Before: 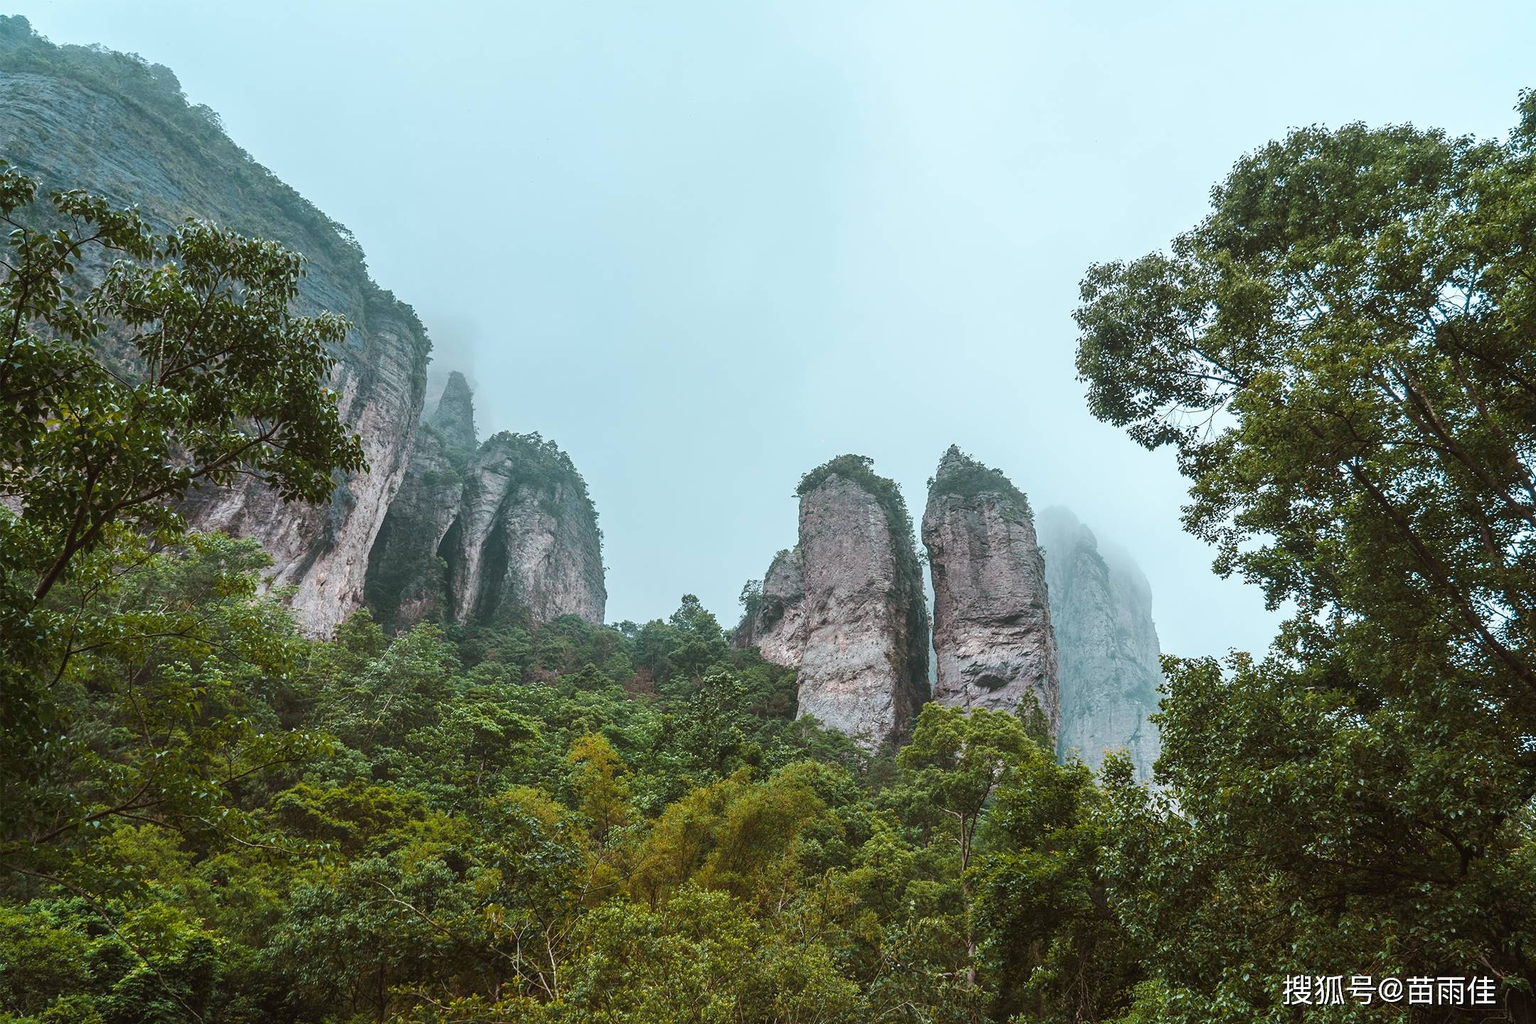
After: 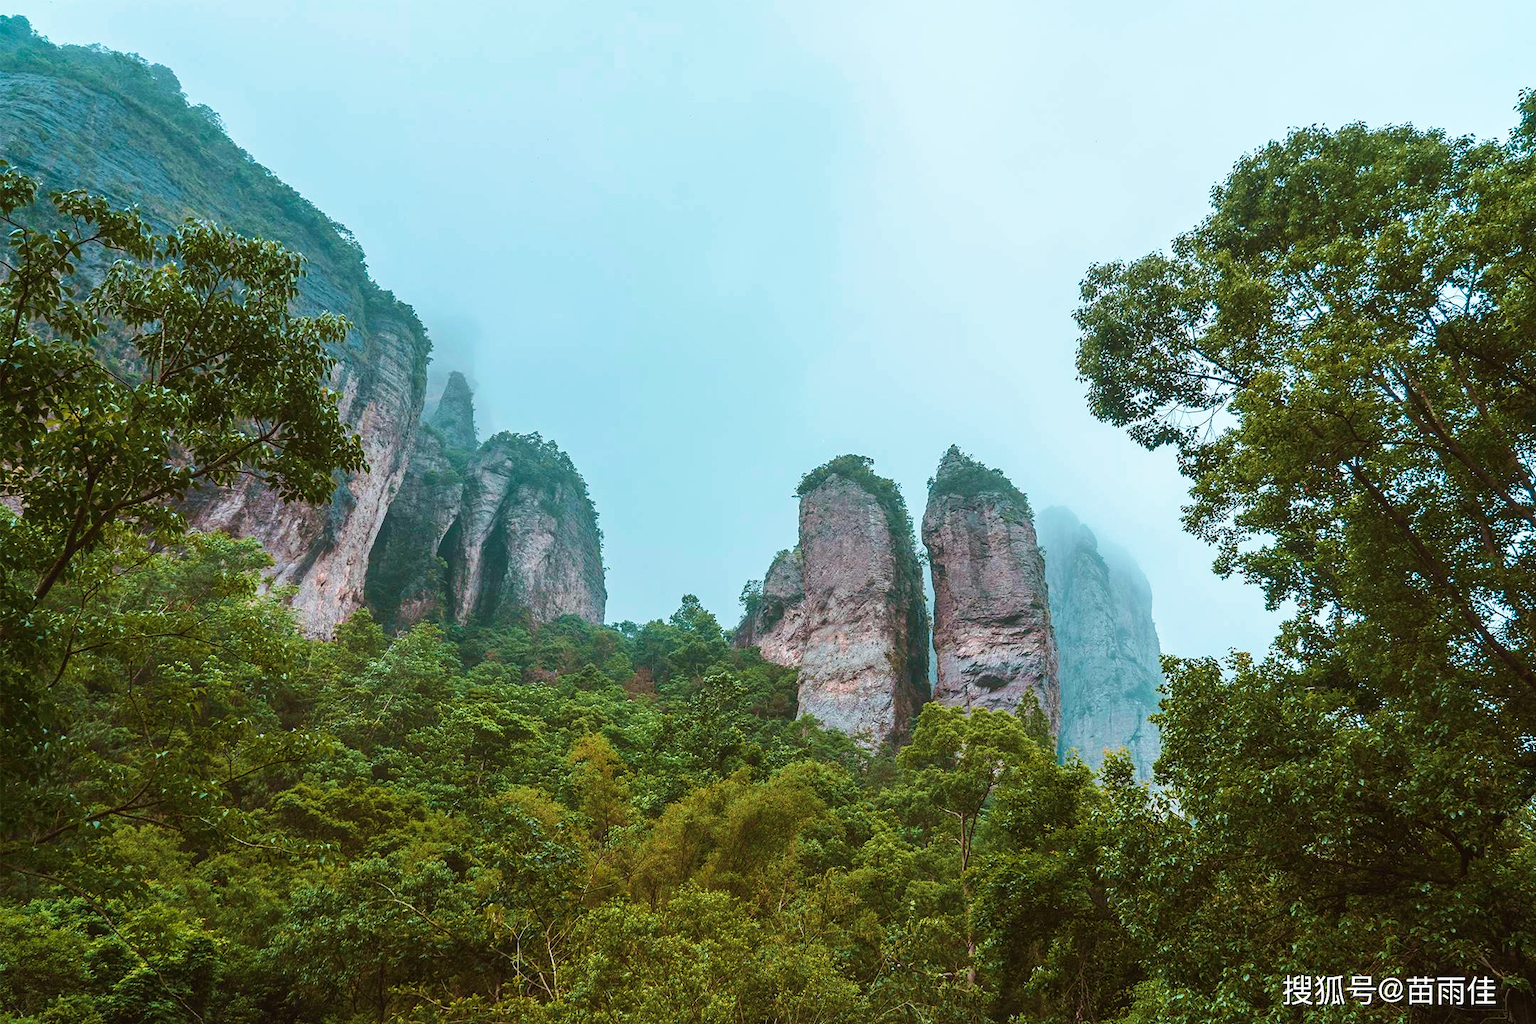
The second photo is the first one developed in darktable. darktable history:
velvia: strength 73.34%
